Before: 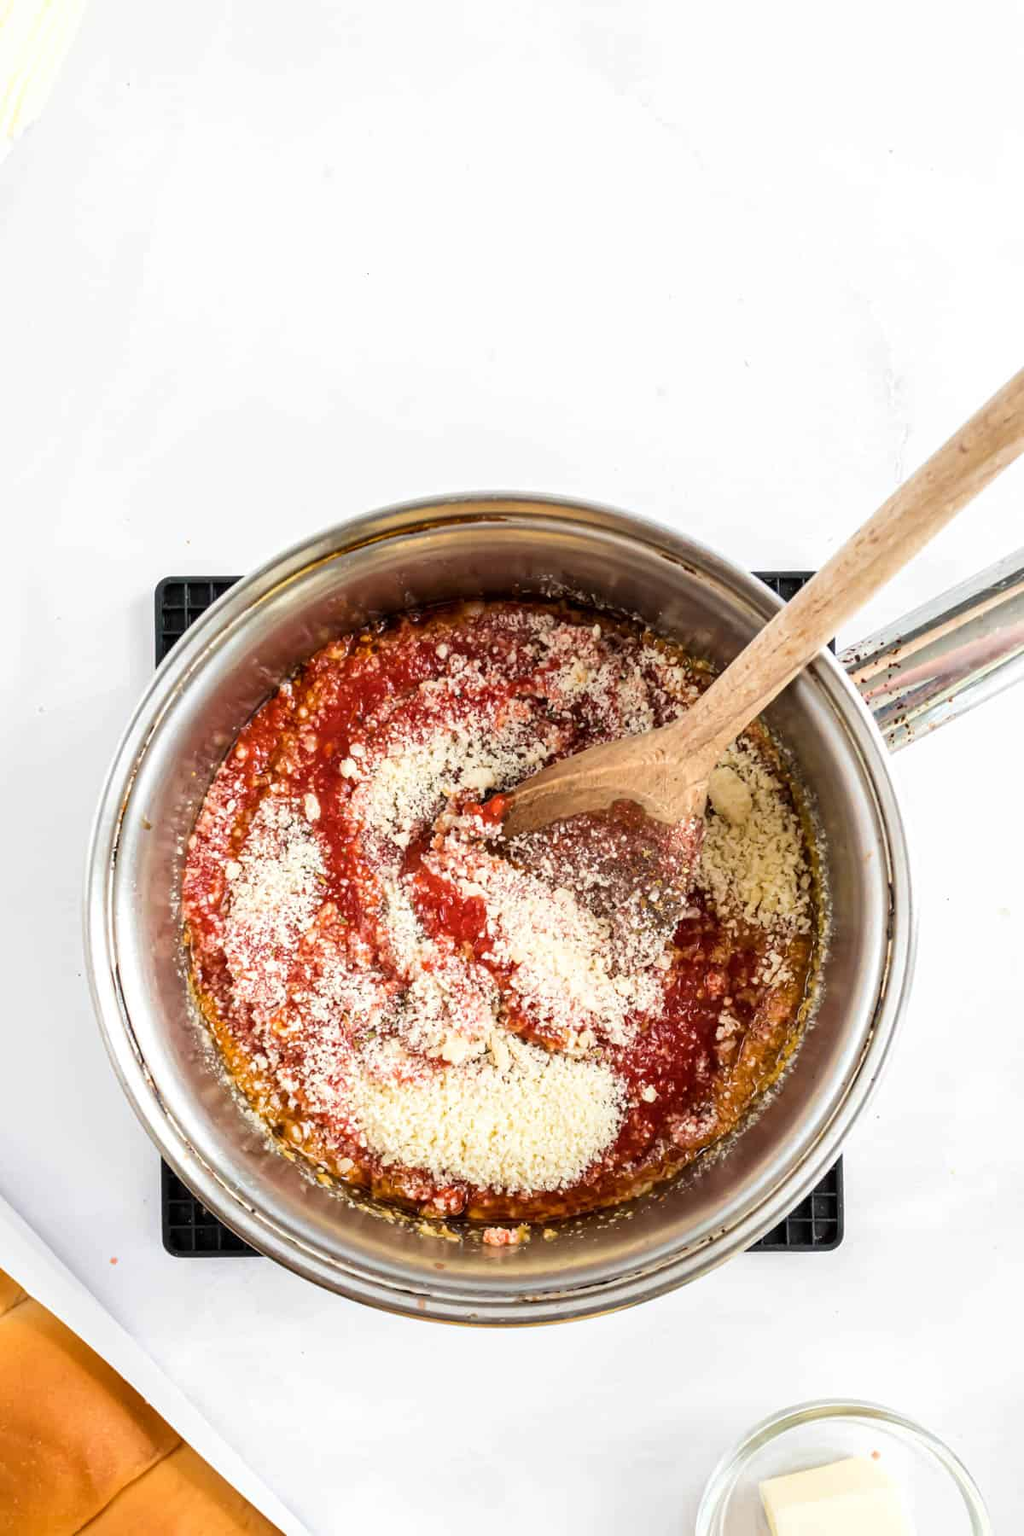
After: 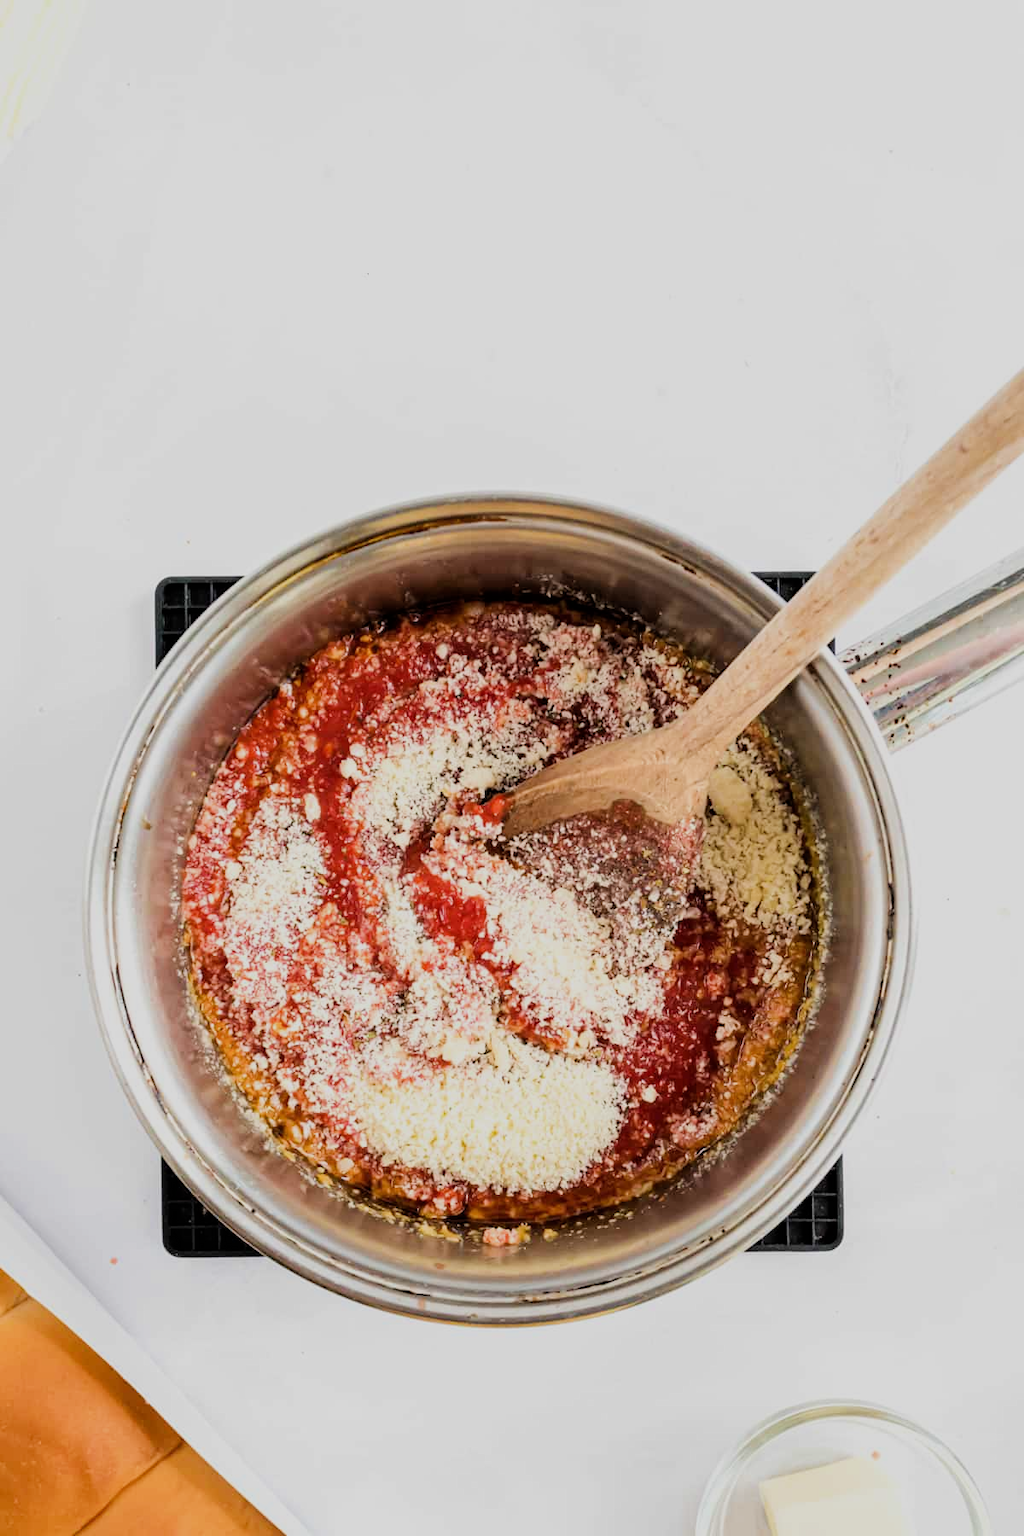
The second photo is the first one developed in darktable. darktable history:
tone equalizer: edges refinement/feathering 500, mask exposure compensation -1.57 EV, preserve details no
filmic rgb: black relative exposure -7.65 EV, white relative exposure 4.56 EV, threshold 5.94 EV, hardness 3.61, contrast 1.057, enable highlight reconstruction true
